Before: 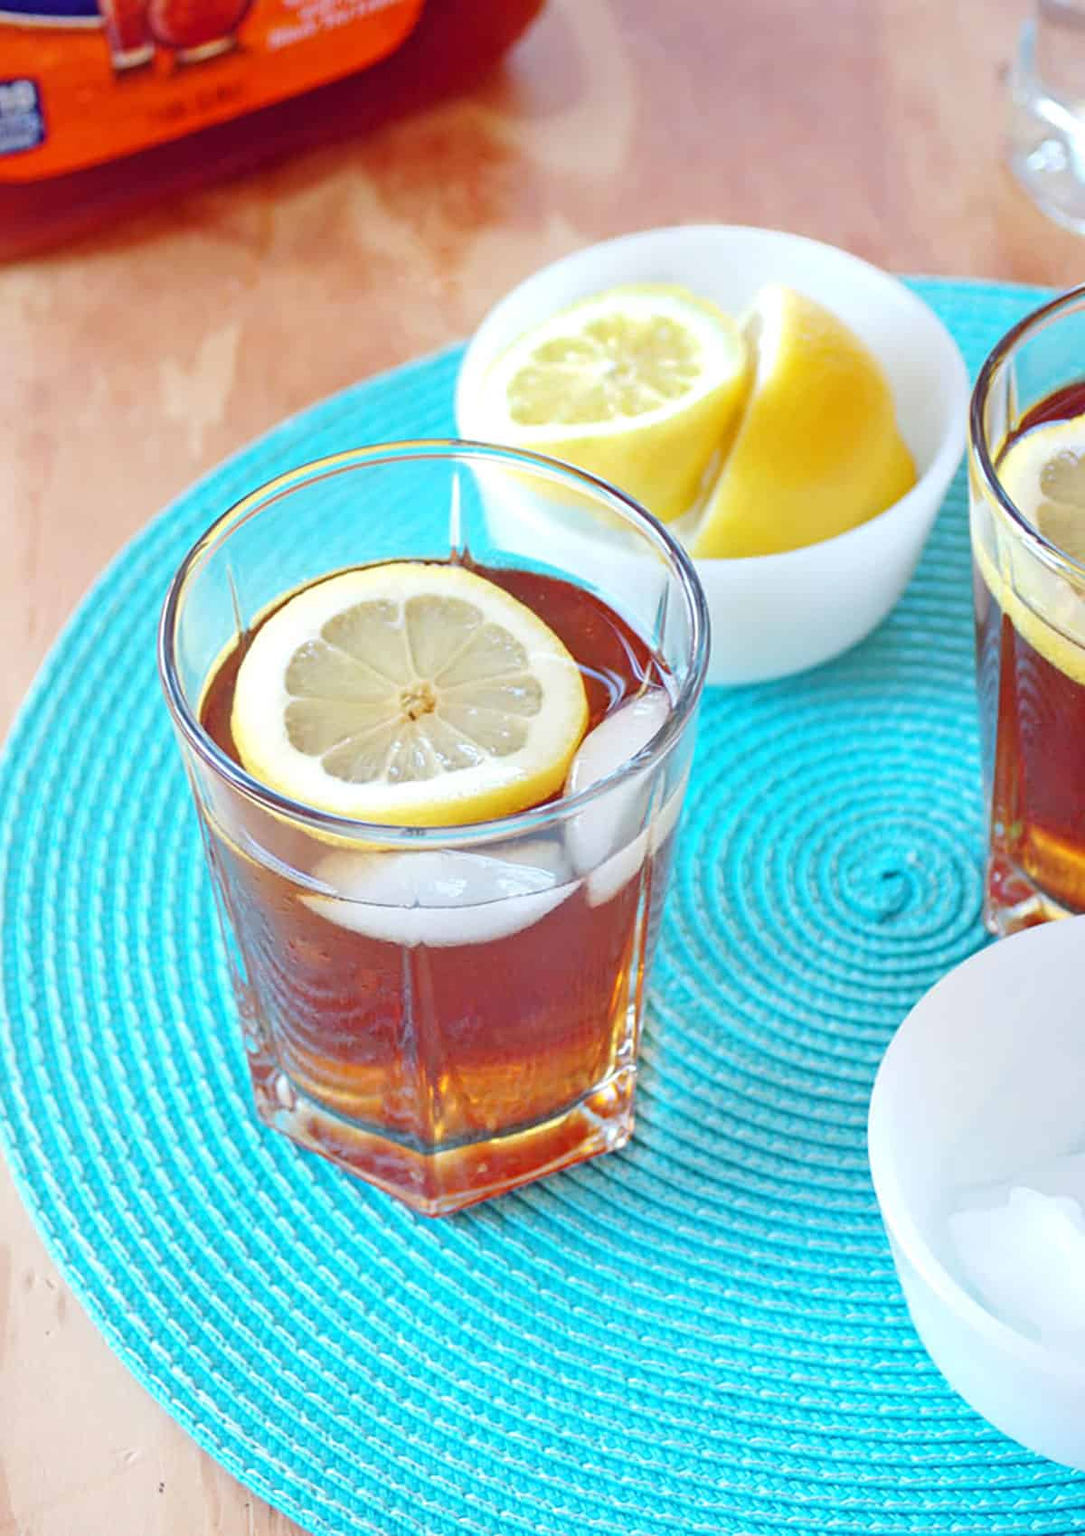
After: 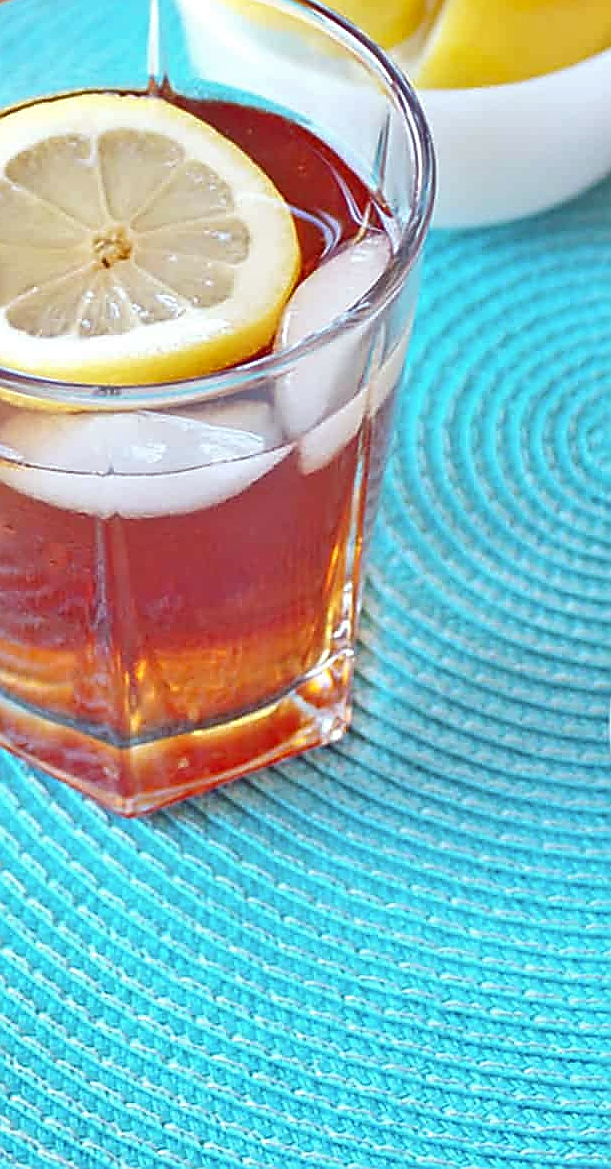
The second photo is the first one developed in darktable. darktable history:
shadows and highlights: shadows 35, highlights -35, soften with gaussian
crop and rotate: left 29.237%, top 31.152%, right 19.807%
sharpen: radius 1.4, amount 1.25, threshold 0.7
rgb levels: mode RGB, independent channels, levels [[0, 0.474, 1], [0, 0.5, 1], [0, 0.5, 1]]
